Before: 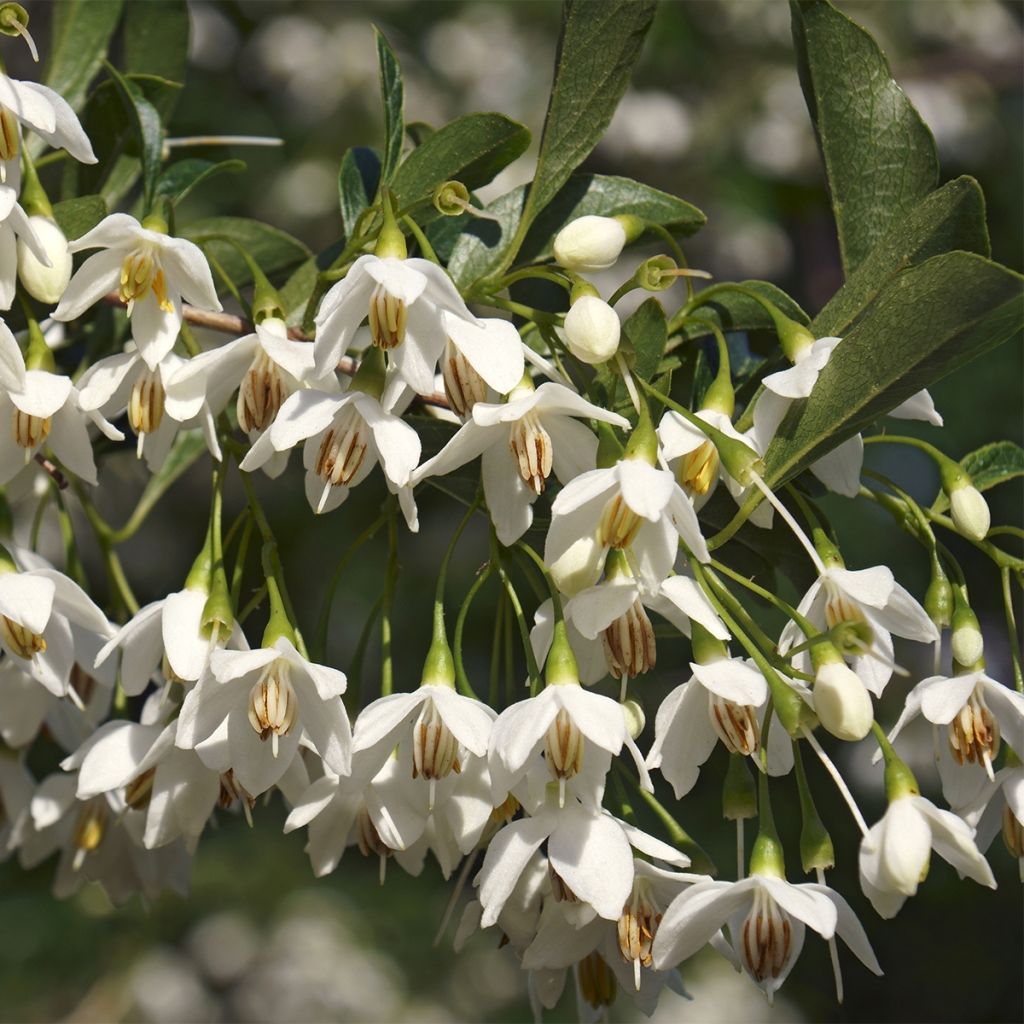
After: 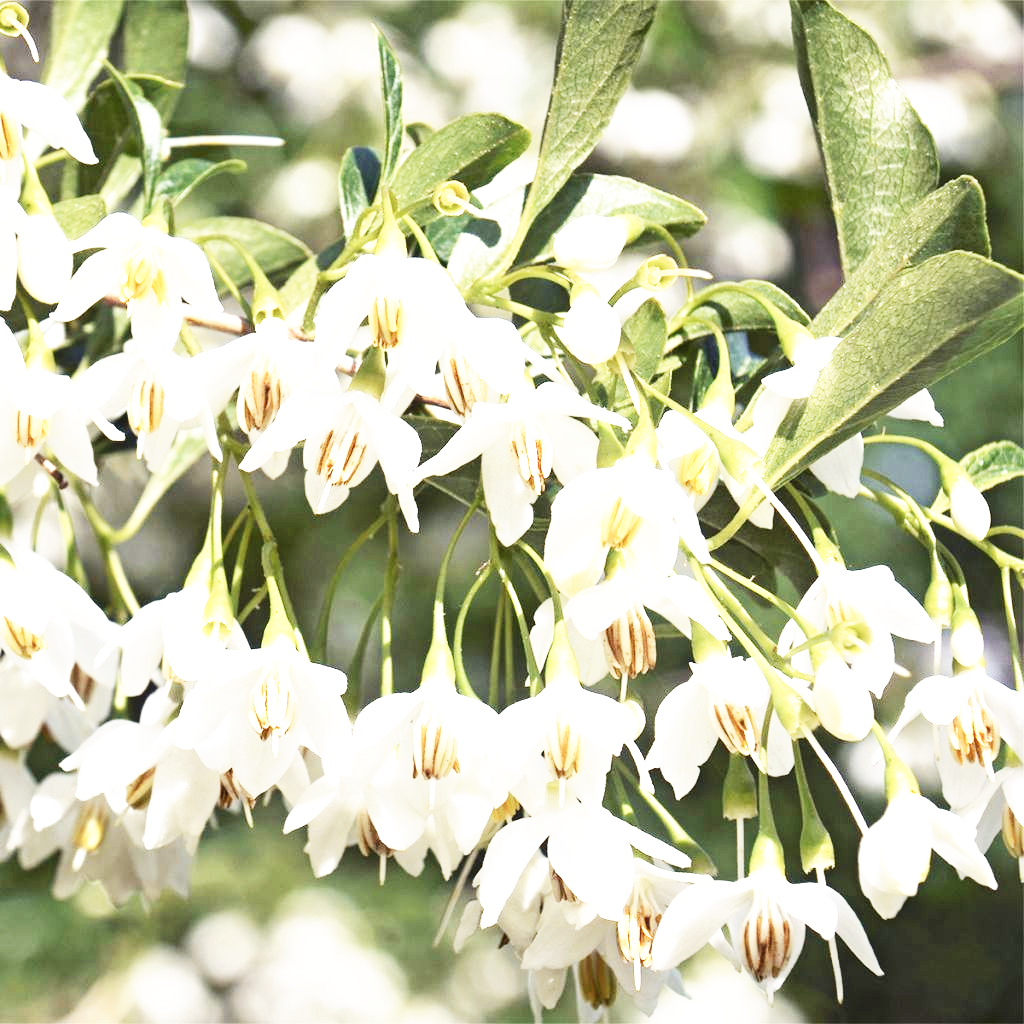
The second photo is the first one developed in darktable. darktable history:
contrast brightness saturation: contrast 0.104, saturation -0.284
exposure: black level correction 0, exposure 1.514 EV, compensate highlight preservation false
base curve: curves: ch0 [(0, 0) (0.007, 0.004) (0.027, 0.03) (0.046, 0.07) (0.207, 0.54) (0.442, 0.872) (0.673, 0.972) (1, 1)], preserve colors none
